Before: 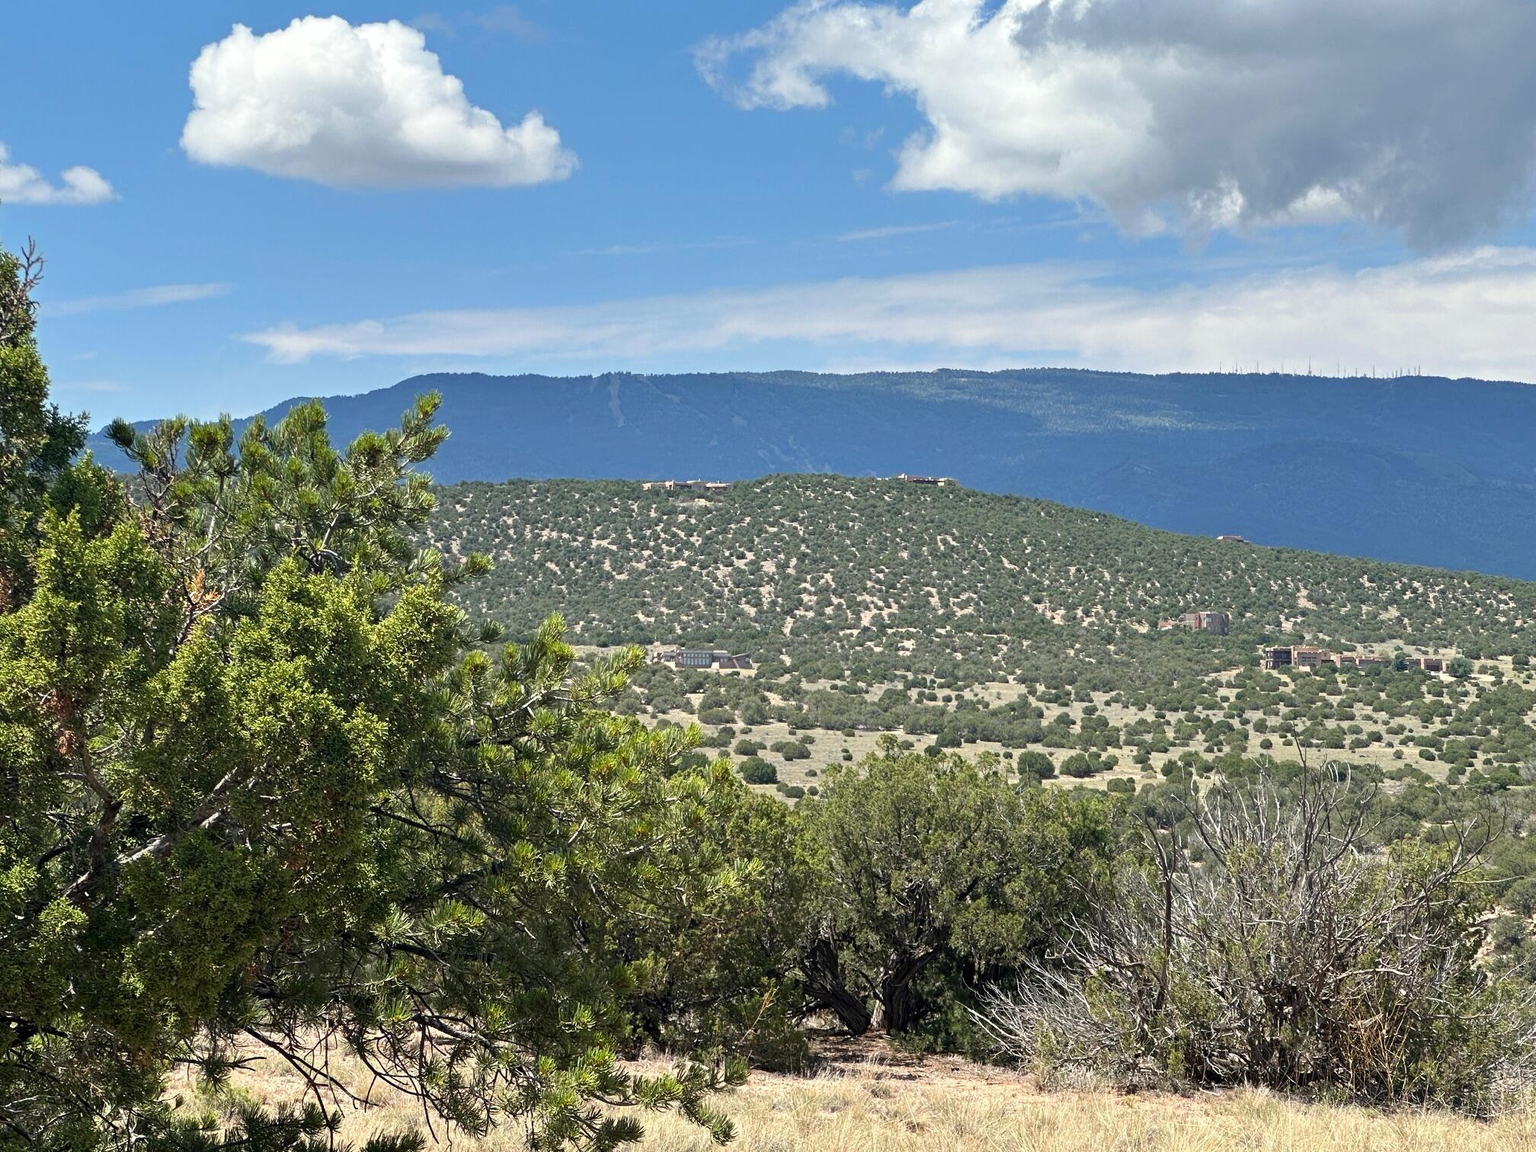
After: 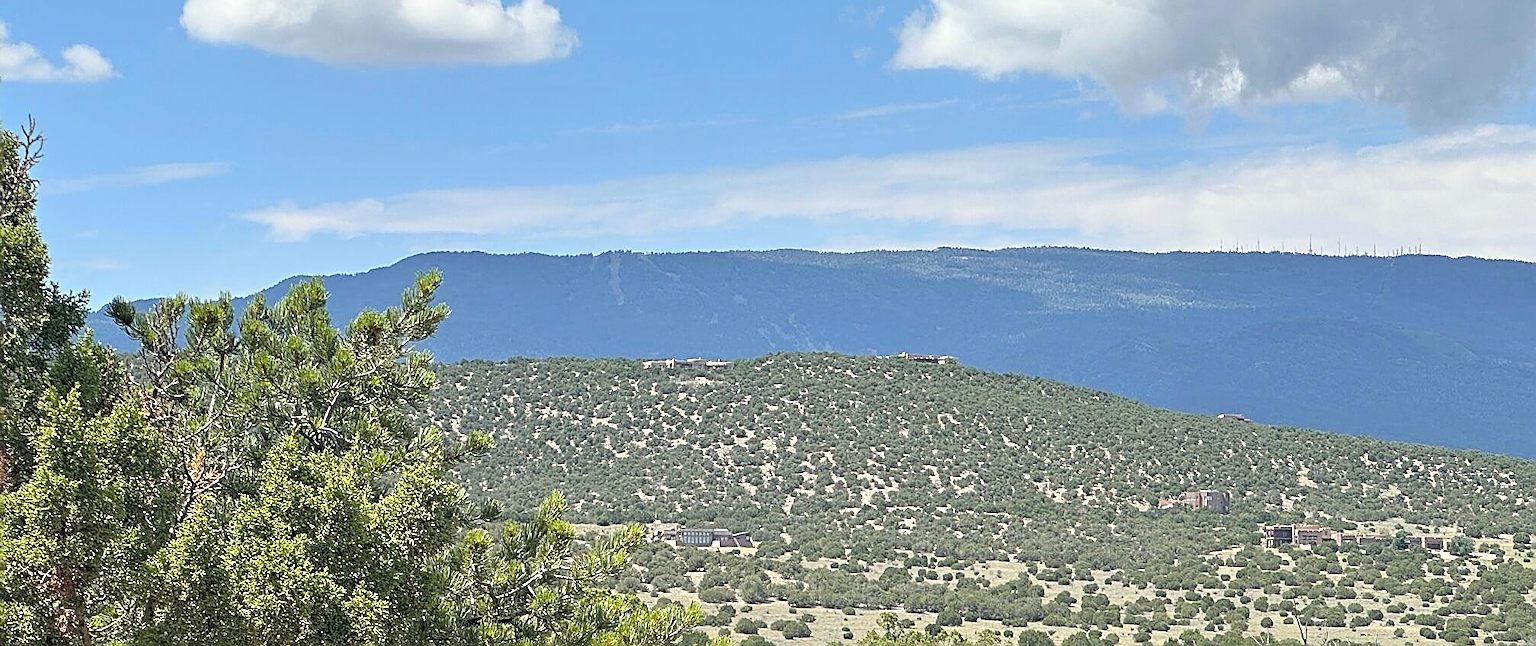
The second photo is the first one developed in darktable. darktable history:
contrast brightness saturation: brightness 0.15
crop and rotate: top 10.605%, bottom 33.274%
sharpen: radius 1.685, amount 1.294
